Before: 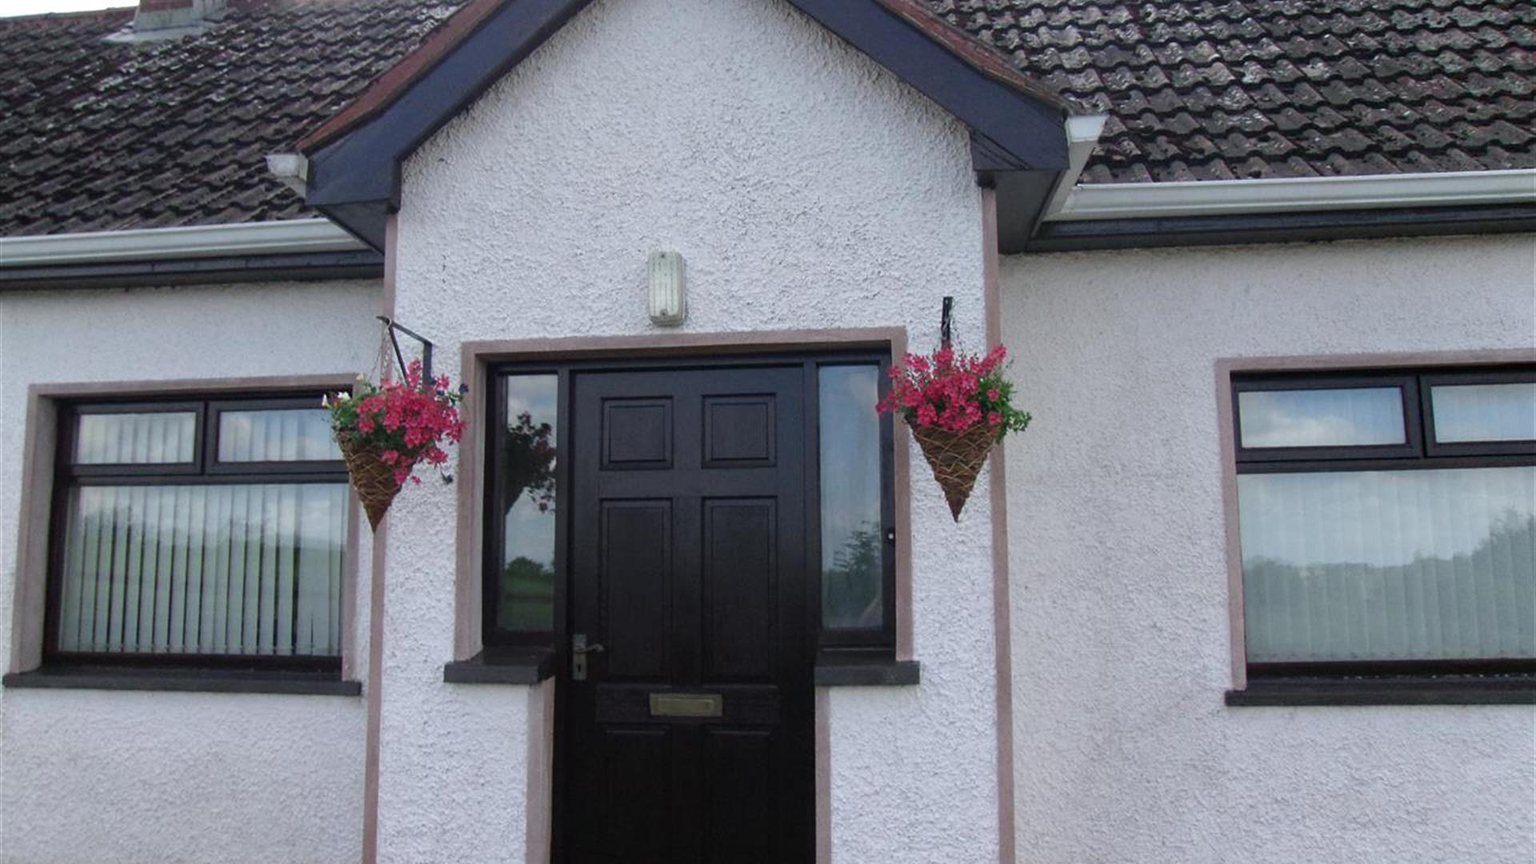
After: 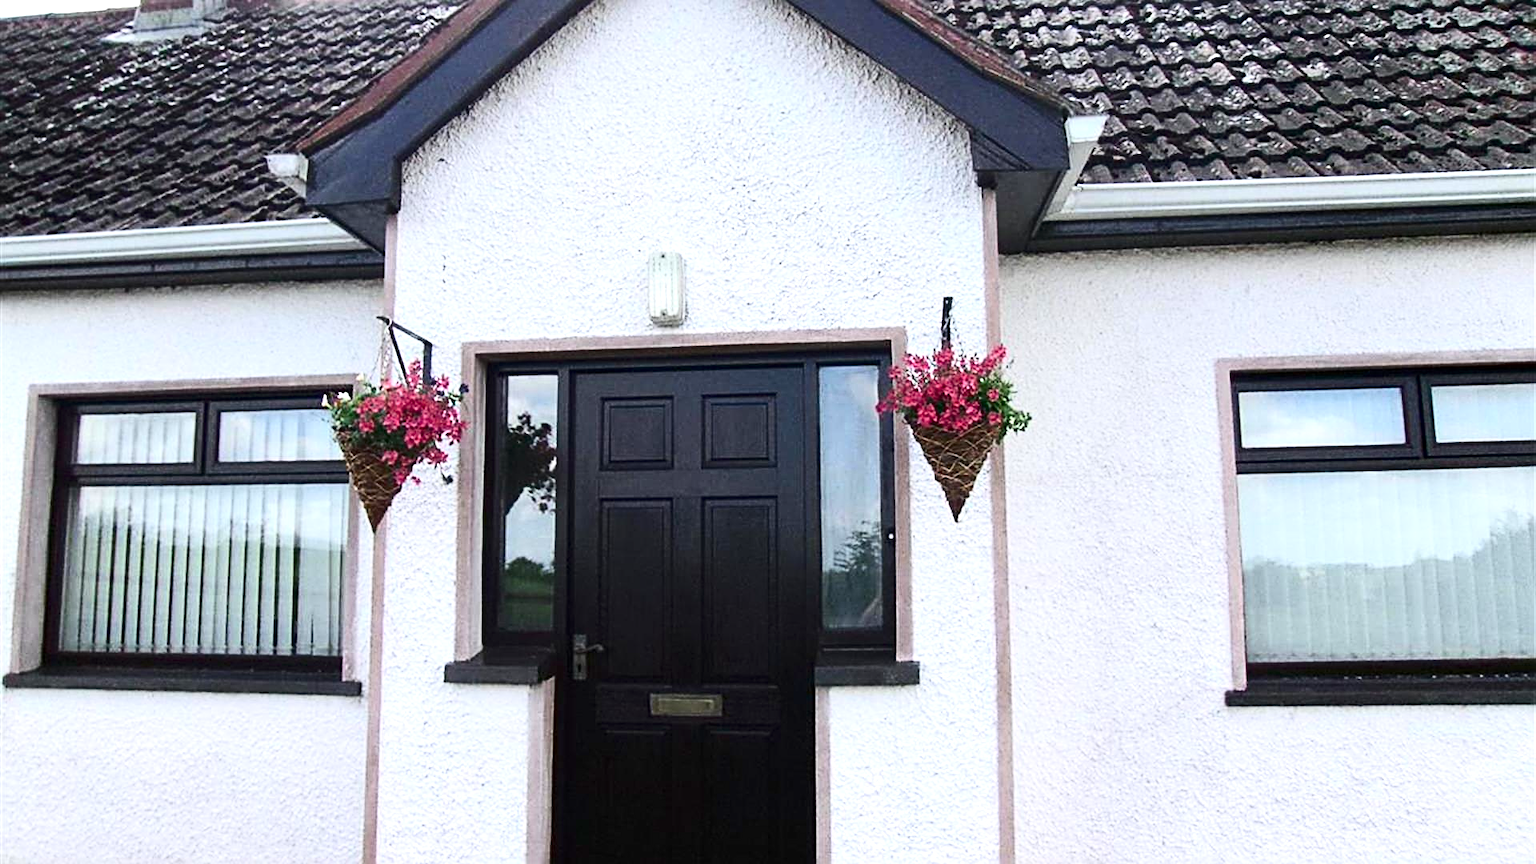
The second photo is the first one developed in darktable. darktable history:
exposure: black level correction 0.001, exposure 0.956 EV, compensate highlight preservation false
sharpen: radius 2.537, amount 0.62
contrast brightness saturation: contrast 0.278
